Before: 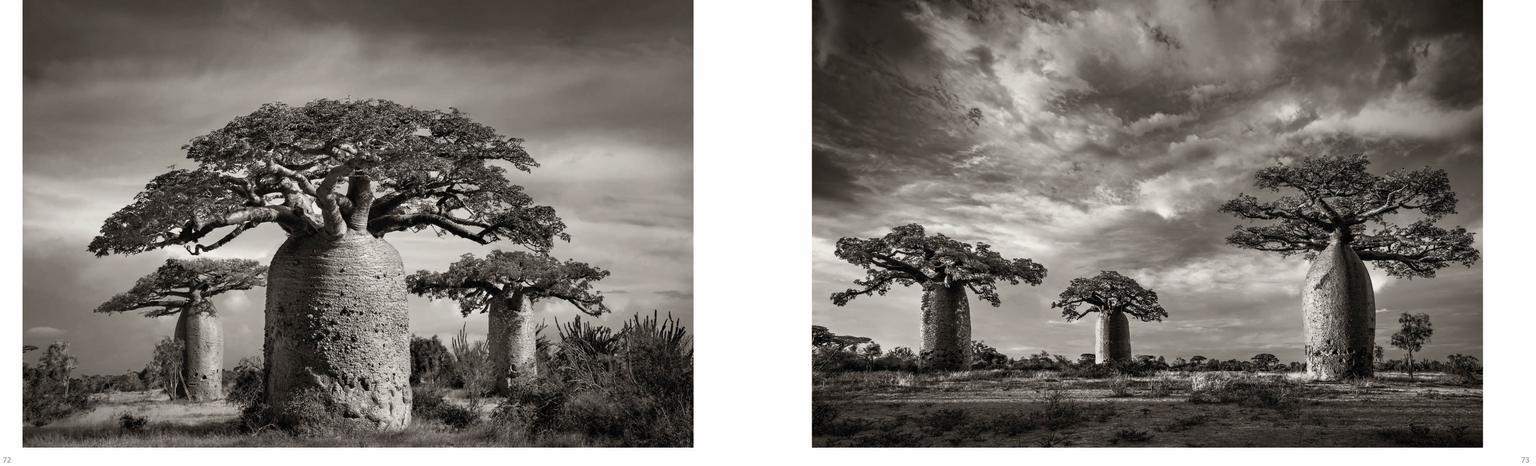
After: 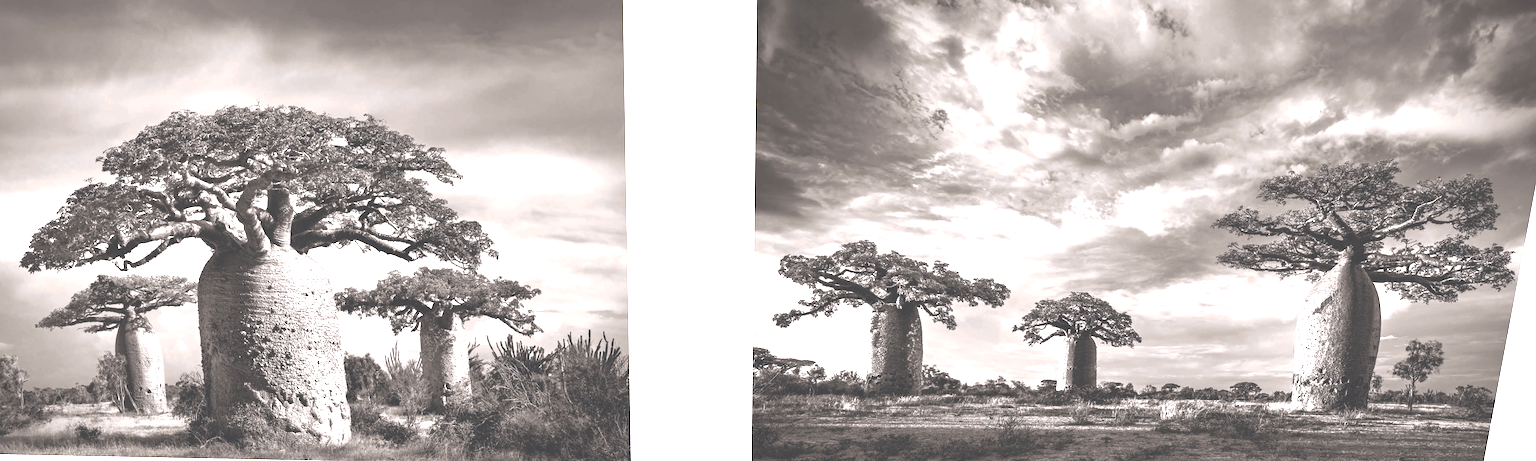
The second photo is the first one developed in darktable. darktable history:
exposure: black level correction -0.023, exposure 1.397 EV, compensate highlight preservation false
crop: left 1.743%, right 0.268%, bottom 2.011%
white balance: emerald 1
rotate and perspective: rotation 0.062°, lens shift (vertical) 0.115, lens shift (horizontal) -0.133, crop left 0.047, crop right 0.94, crop top 0.061, crop bottom 0.94
color calibration: illuminant custom, x 0.348, y 0.366, temperature 4940.58 K
